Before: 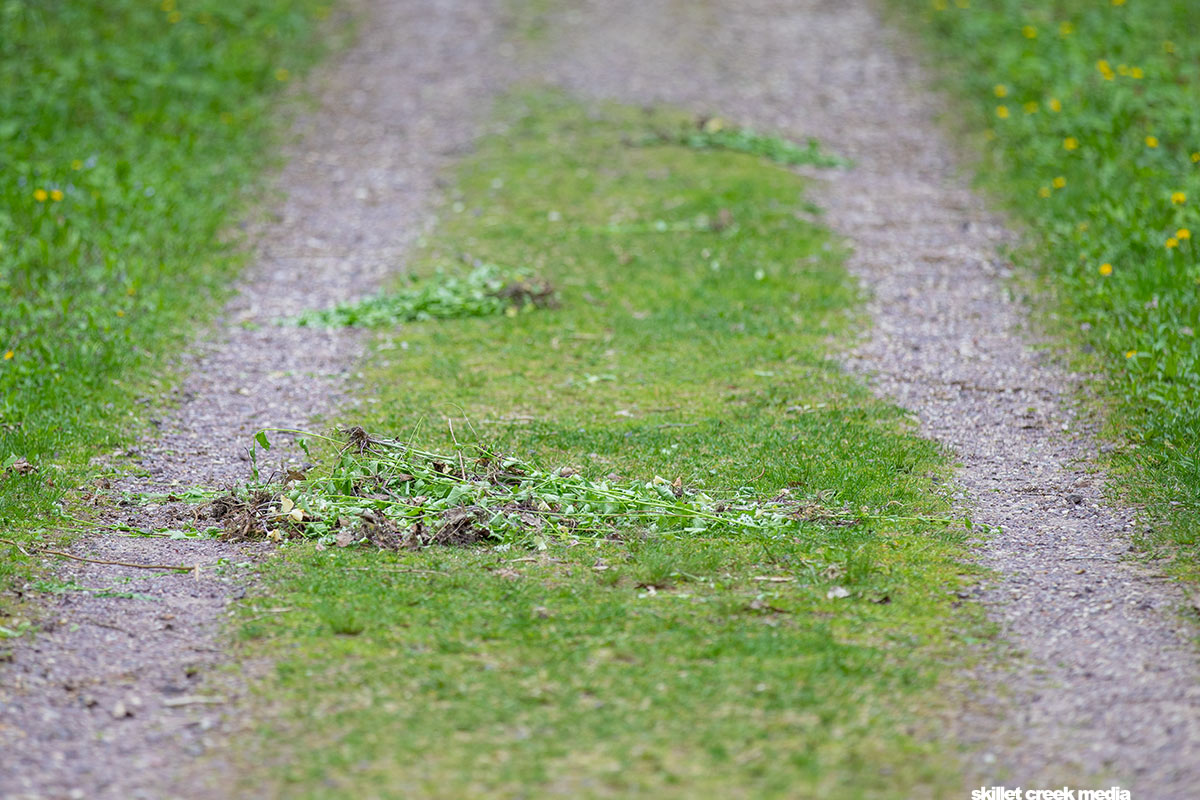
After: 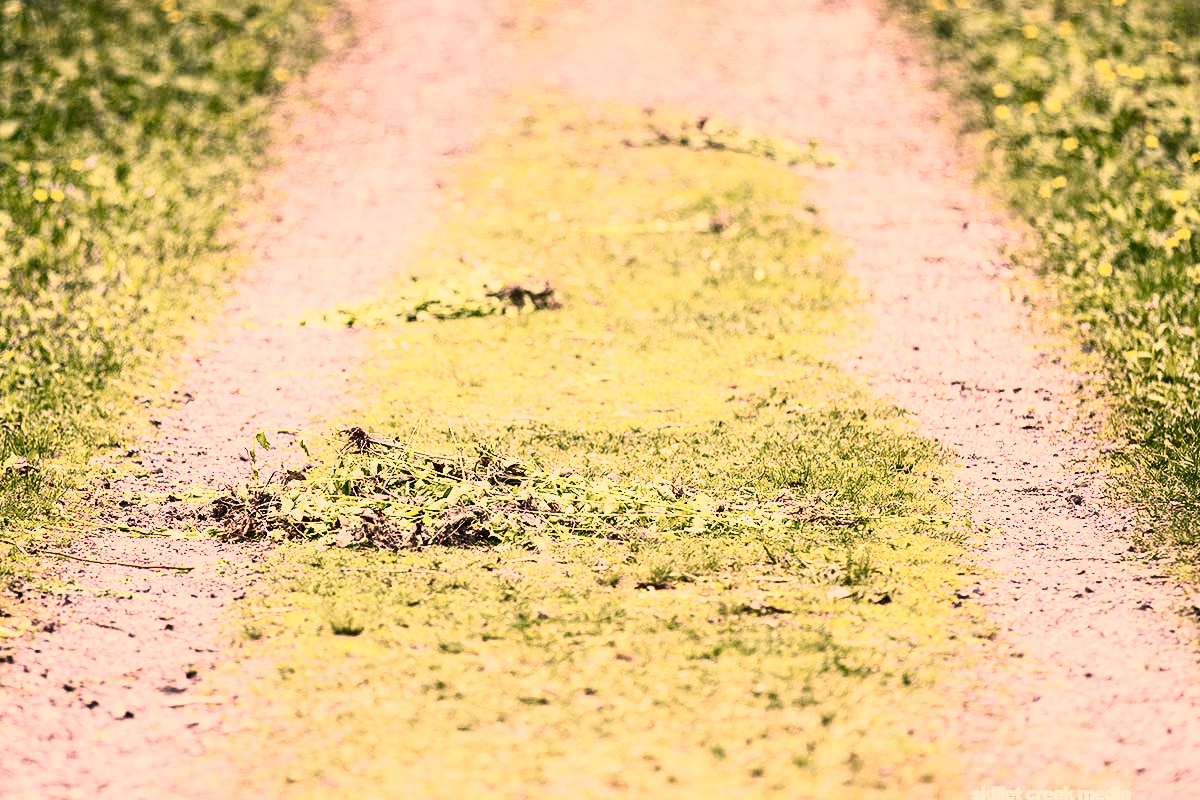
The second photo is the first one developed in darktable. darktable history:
color correction: highlights a* 40, highlights b* 40, saturation 0.69
contrast brightness saturation: contrast 0.93, brightness 0.2
